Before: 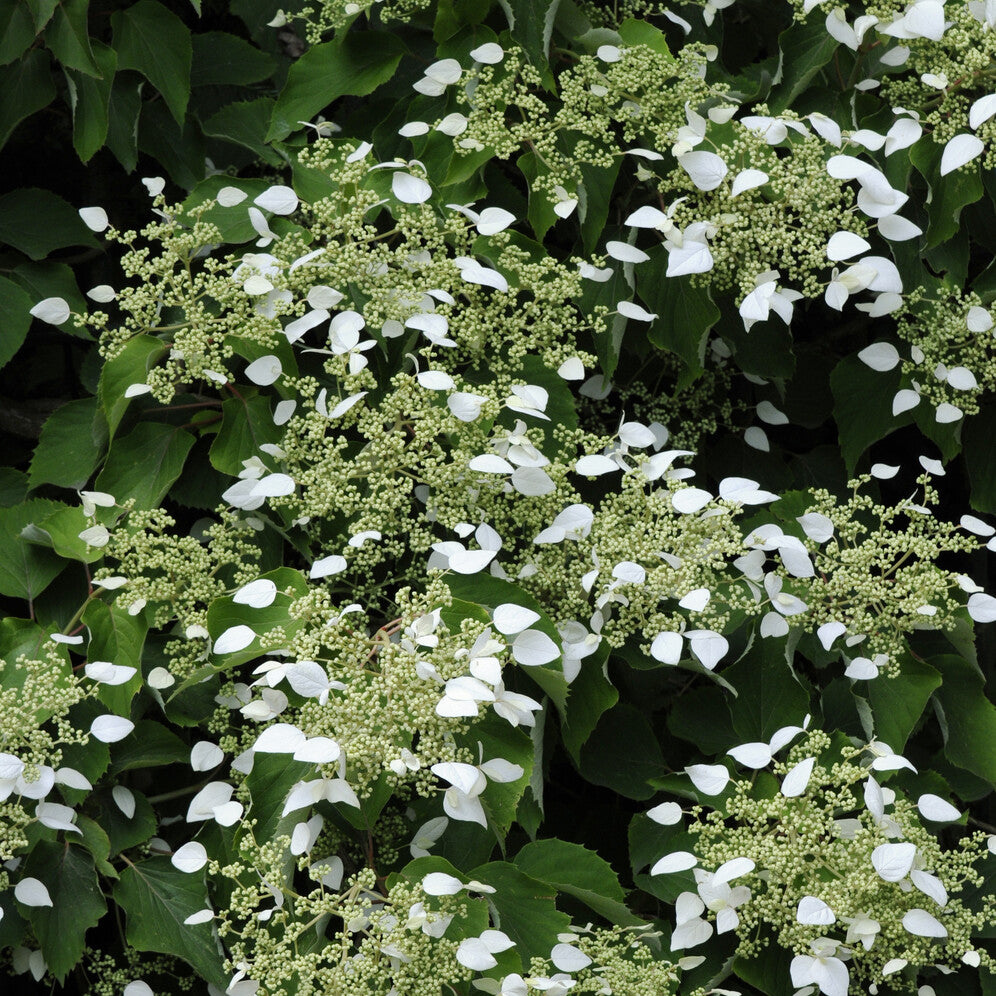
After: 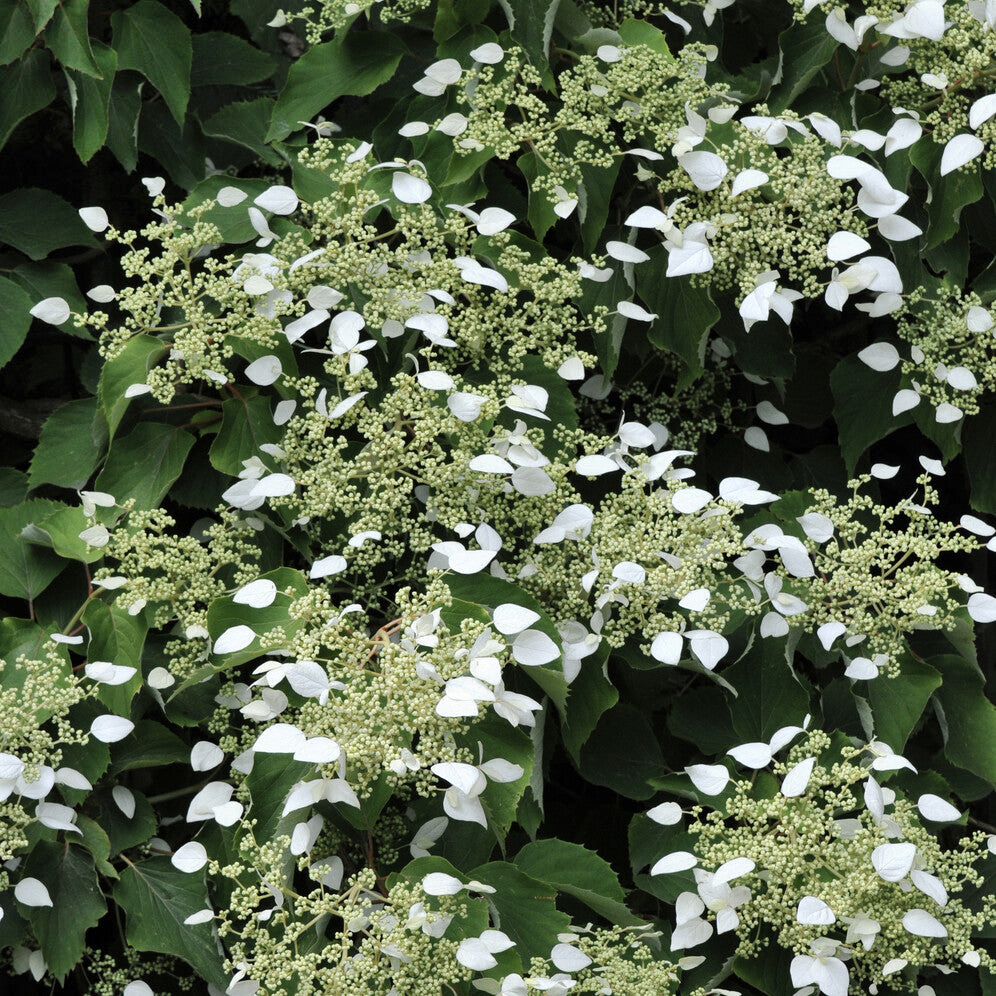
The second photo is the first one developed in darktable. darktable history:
color zones: curves: ch0 [(0.018, 0.548) (0.197, 0.654) (0.425, 0.447) (0.605, 0.658) (0.732, 0.579)]; ch1 [(0.105, 0.531) (0.224, 0.531) (0.386, 0.39) (0.618, 0.456) (0.732, 0.456) (0.956, 0.421)]; ch2 [(0.039, 0.583) (0.215, 0.465) (0.399, 0.544) (0.465, 0.548) (0.614, 0.447) (0.724, 0.43) (0.882, 0.623) (0.956, 0.632)]
shadows and highlights: low approximation 0.01, soften with gaussian
